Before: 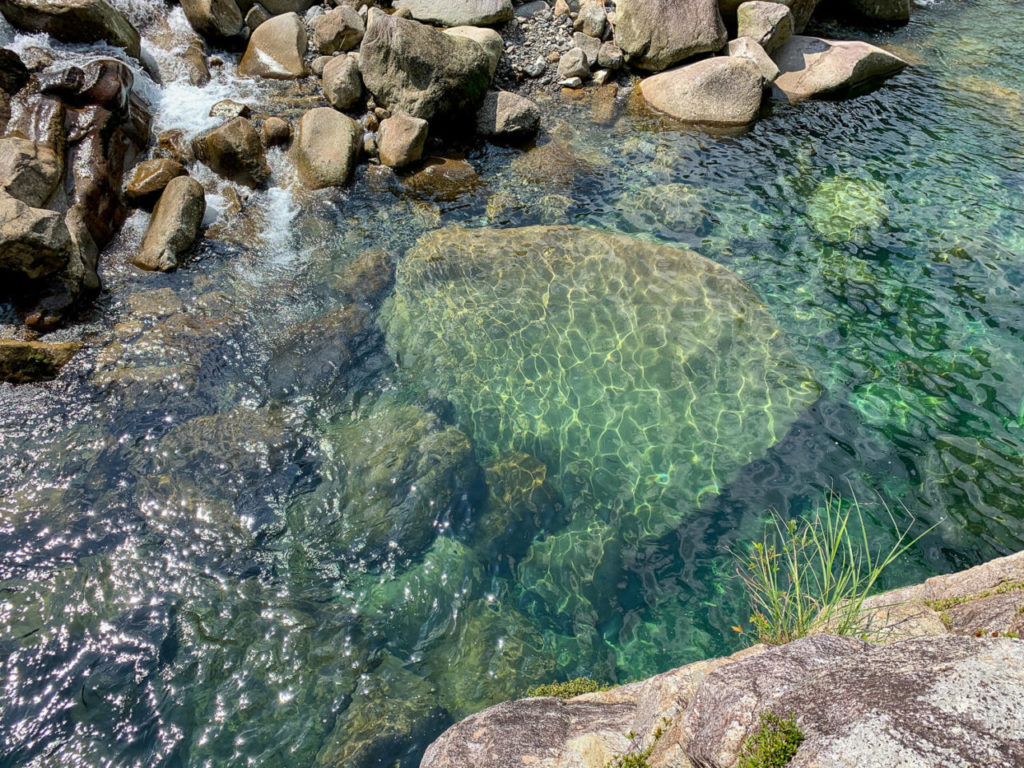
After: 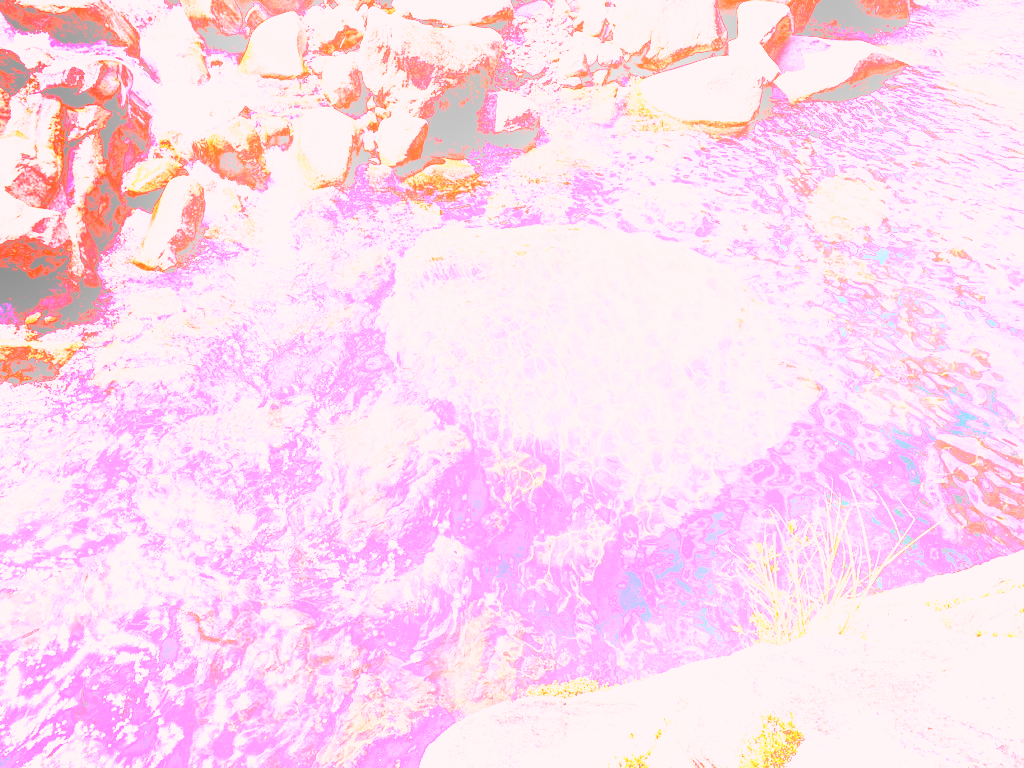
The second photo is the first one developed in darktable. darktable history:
bloom: threshold 82.5%, strength 16.25%
sigmoid: contrast 1.93, skew 0.29, preserve hue 0%
shadows and highlights: shadows -30, highlights 30
white balance: red 4.26, blue 1.802
exposure: black level correction 0, exposure 0.877 EV, compensate exposure bias true, compensate highlight preservation false
color correction: highlights a* 14.52, highlights b* 4.84
